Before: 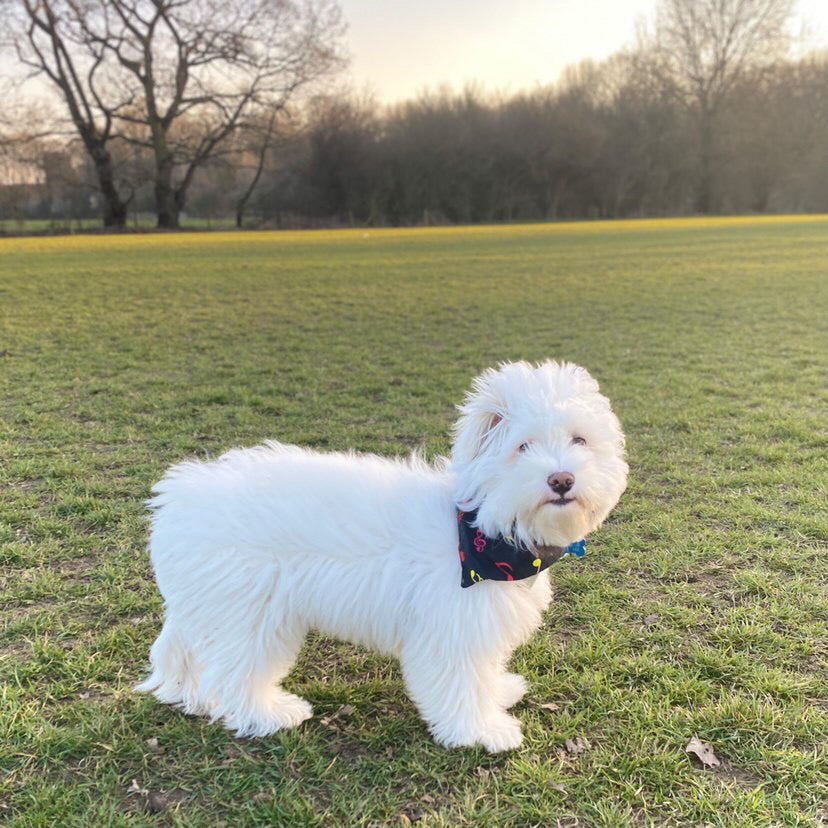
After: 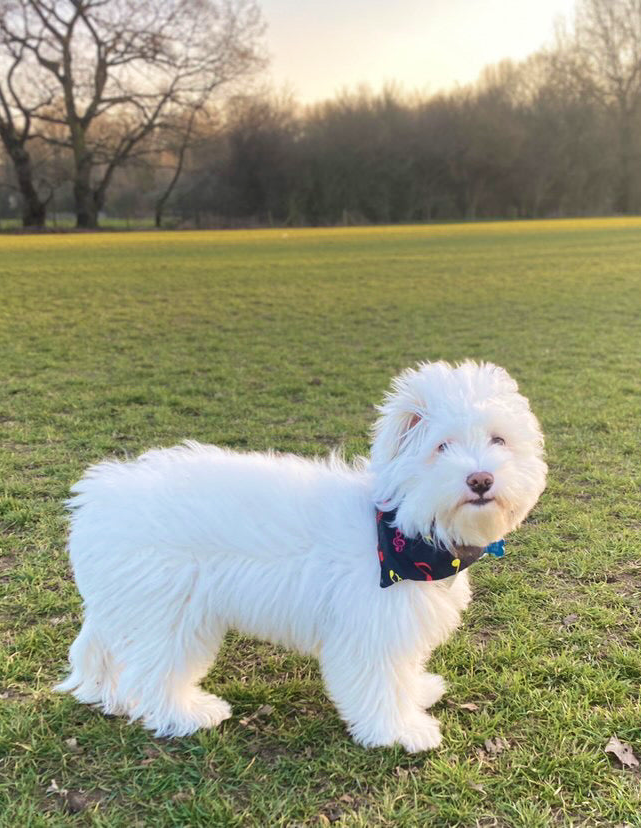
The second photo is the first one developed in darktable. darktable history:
velvia: on, module defaults
crop: left 9.88%, right 12.664%
